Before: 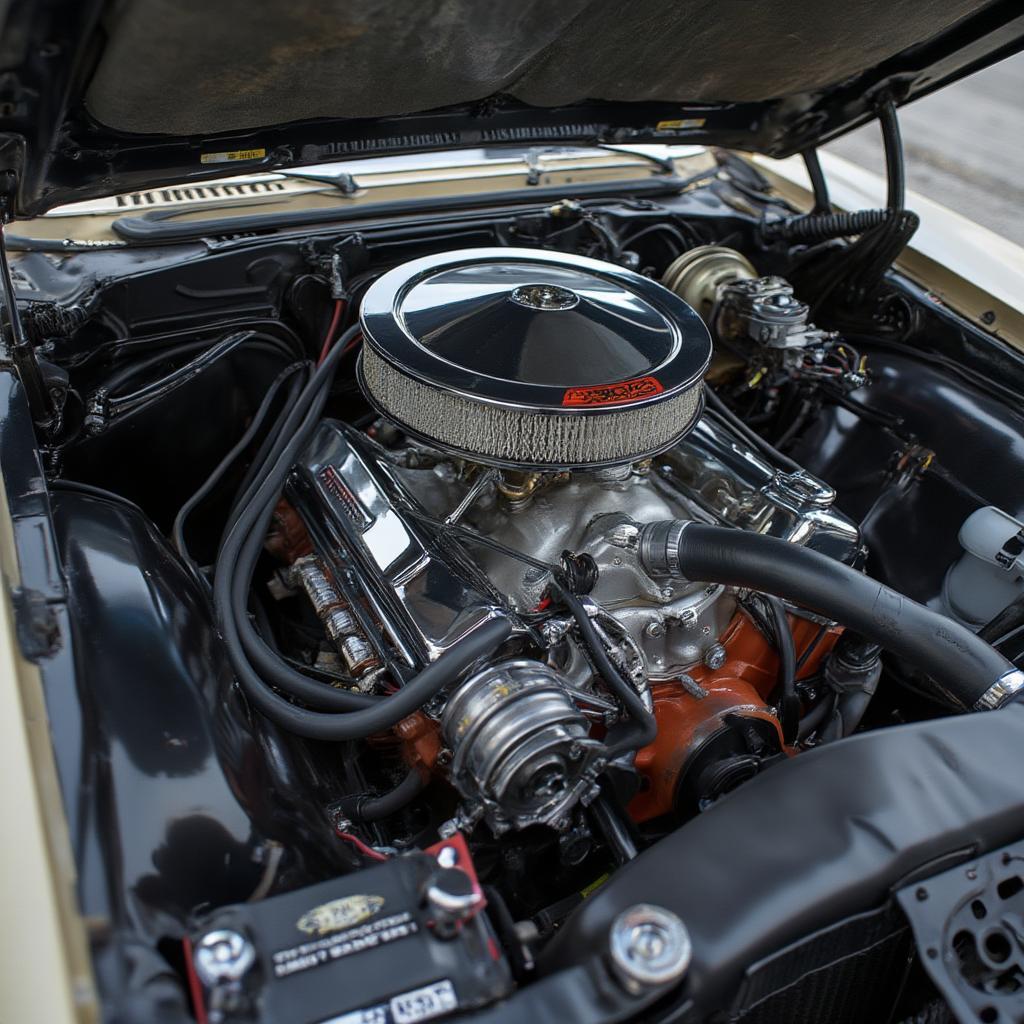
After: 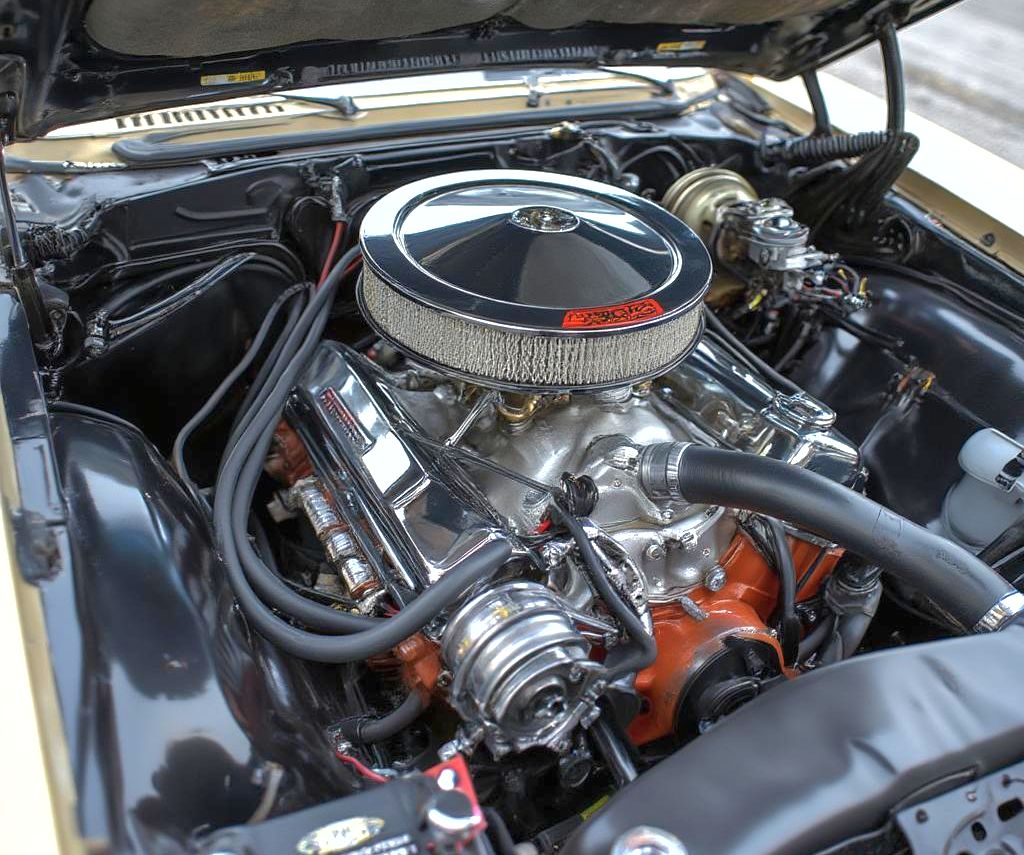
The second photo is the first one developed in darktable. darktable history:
exposure: black level correction 0, exposure 1.45 EV, compensate exposure bias true, compensate highlight preservation false
shadows and highlights: on, module defaults
crop: top 7.625%, bottom 8.027%
graduated density: rotation 5.63°, offset 76.9
